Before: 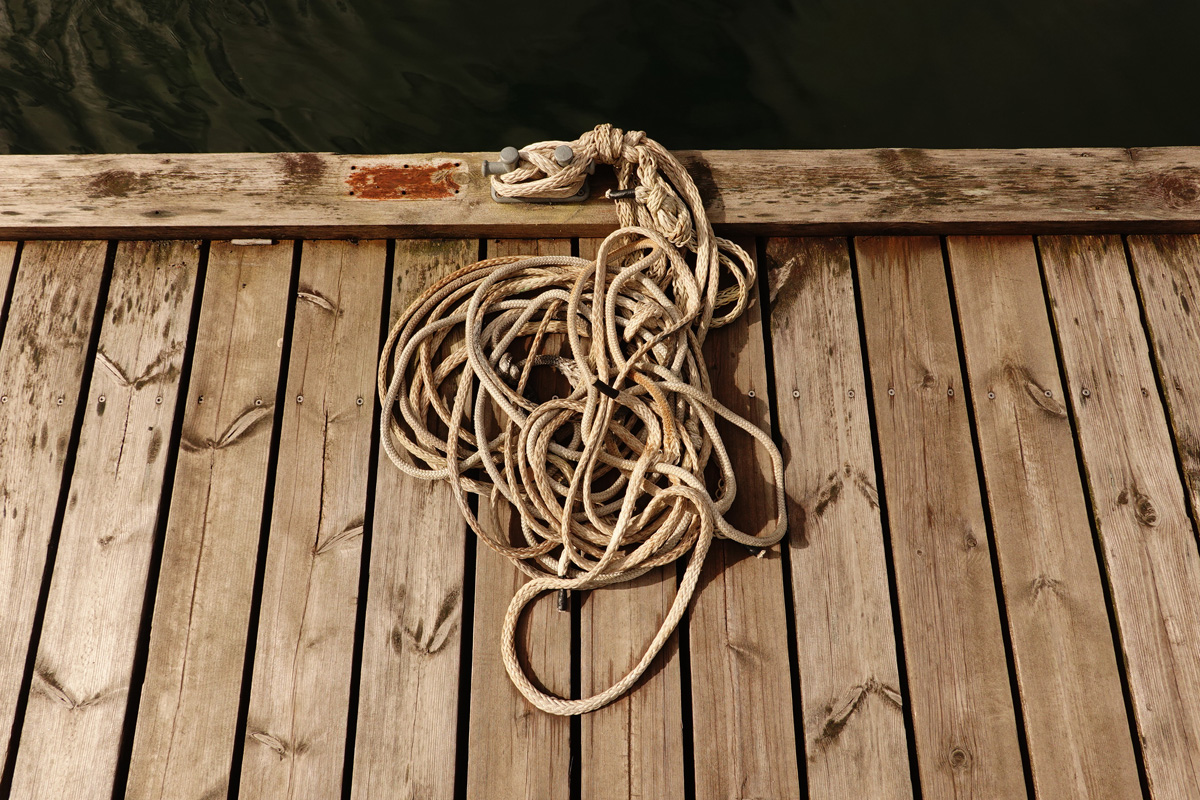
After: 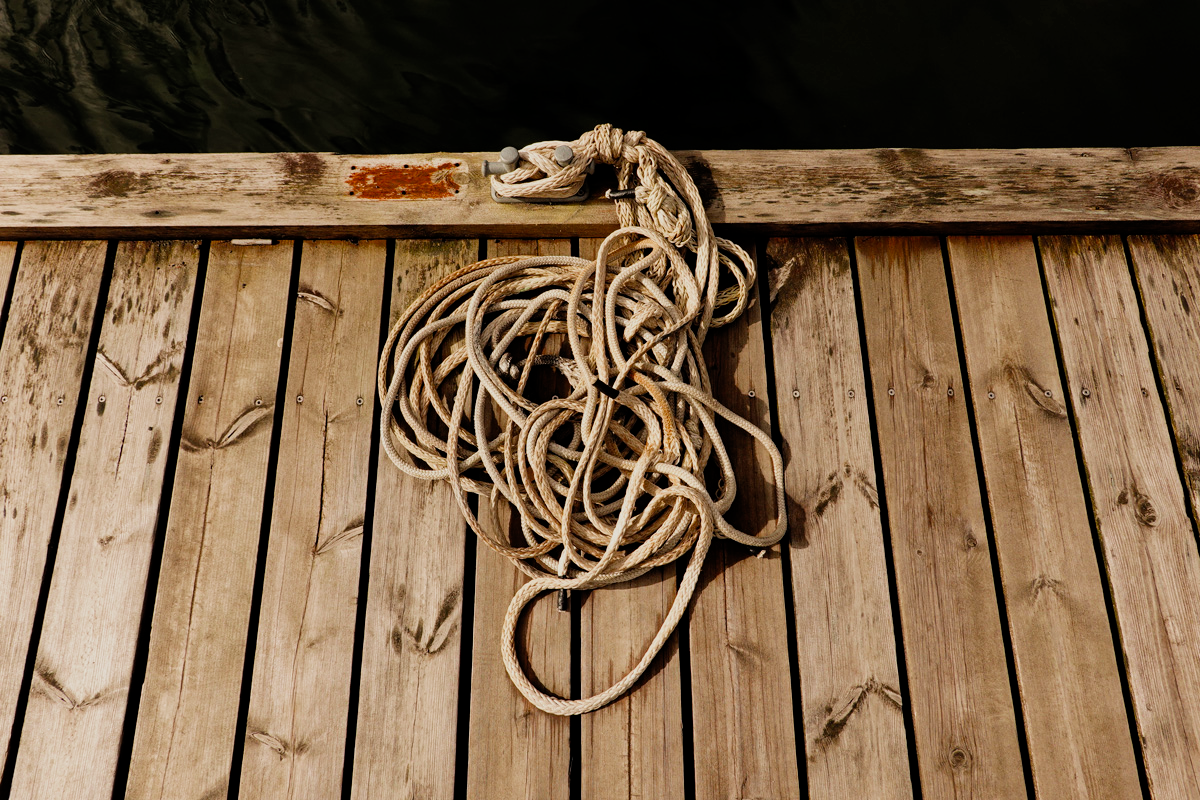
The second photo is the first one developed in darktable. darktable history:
filmic rgb: middle gray luminance 9.21%, black relative exposure -10.62 EV, white relative exposure 3.44 EV, threshold 3.02 EV, target black luminance 0%, hardness 5.99, latitude 59.68%, contrast 1.09, highlights saturation mix 6.3%, shadows ↔ highlights balance 29.27%, color science v5 (2021), contrast in shadows safe, contrast in highlights safe, enable highlight reconstruction true
